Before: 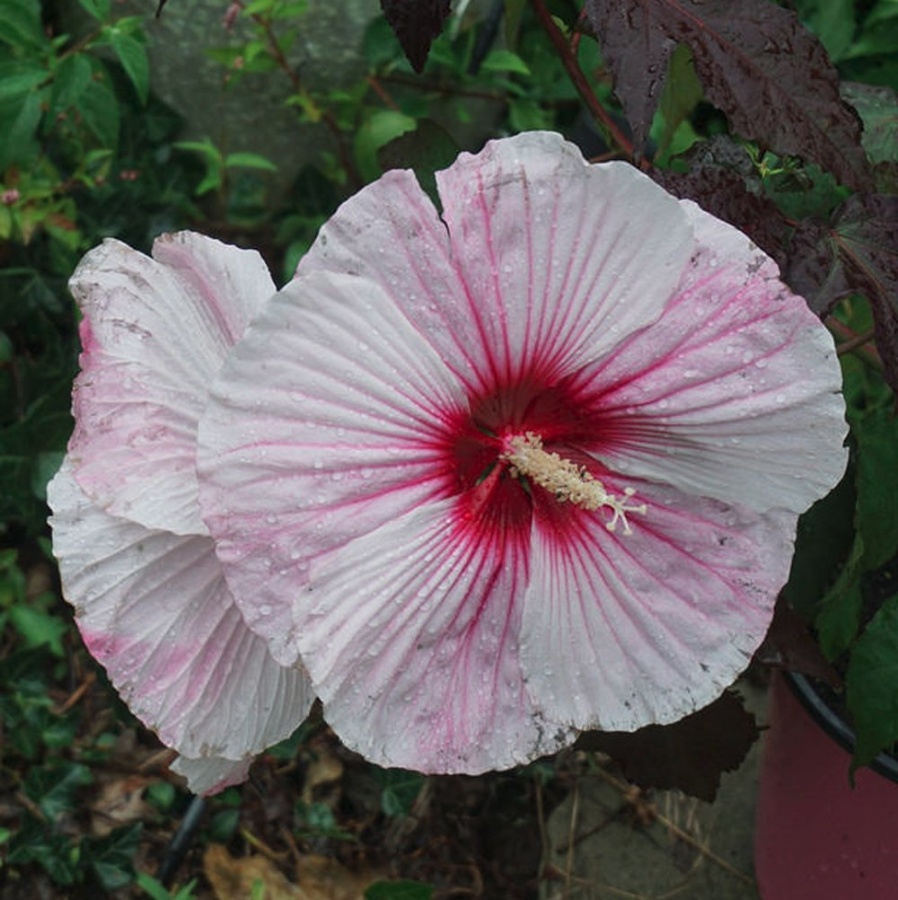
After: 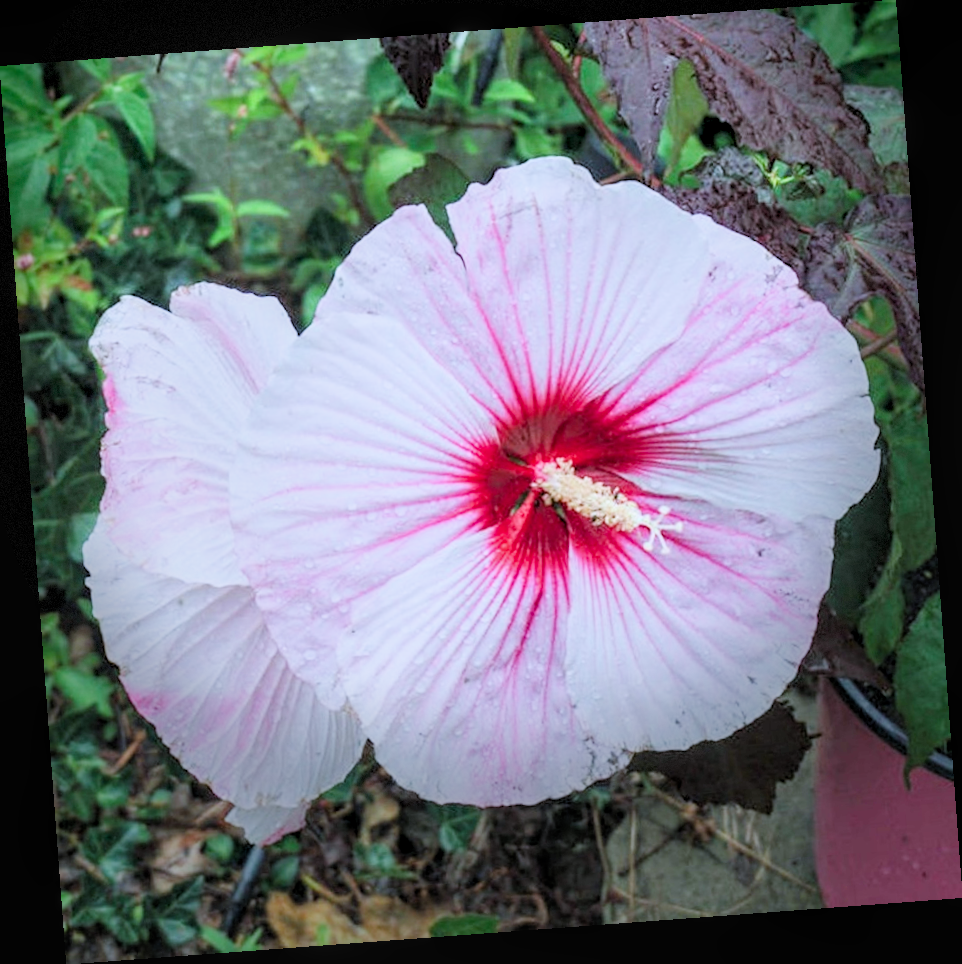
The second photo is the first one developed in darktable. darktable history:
white balance: red 0.948, green 1.02, blue 1.176
color balance: output saturation 110%
exposure: black level correction 0, exposure 1.9 EV, compensate highlight preservation false
filmic rgb: black relative exposure -7.65 EV, white relative exposure 4.56 EV, hardness 3.61
local contrast: on, module defaults
rotate and perspective: rotation -4.25°, automatic cropping off
rgb levels: levels [[0.013, 0.434, 0.89], [0, 0.5, 1], [0, 0.5, 1]]
vignetting: fall-off start 68.33%, fall-off radius 30%, saturation 0.042, center (-0.066, -0.311), width/height ratio 0.992, shape 0.85, dithering 8-bit output
